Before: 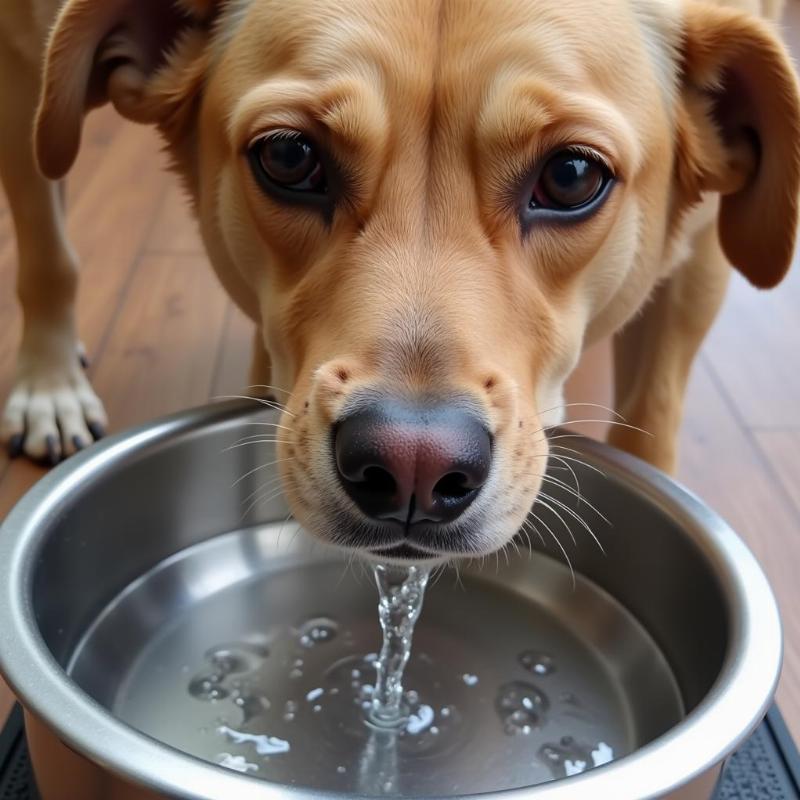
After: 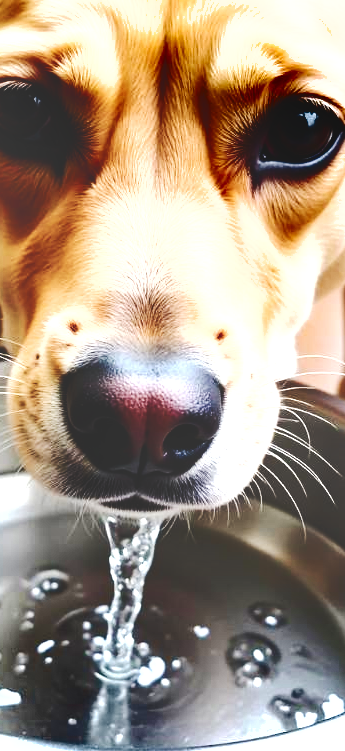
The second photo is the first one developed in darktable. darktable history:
shadows and highlights: radius 173.27, shadows 27.35, white point adjustment 3.2, highlights -68.73, soften with gaussian
exposure: black level correction 0, exposure 1.466 EV, compensate exposure bias true, compensate highlight preservation false
crop: left 33.658%, top 6.06%, right 23.111%
tone curve: curves: ch0 [(0, 0) (0.003, 0.334) (0.011, 0.338) (0.025, 0.338) (0.044, 0.338) (0.069, 0.339) (0.1, 0.342) (0.136, 0.343) (0.177, 0.349) (0.224, 0.36) (0.277, 0.385) (0.335, 0.42) (0.399, 0.465) (0.468, 0.535) (0.543, 0.632) (0.623, 0.73) (0.709, 0.814) (0.801, 0.879) (0.898, 0.935) (1, 1)], preserve colors none
tone equalizer: edges refinement/feathering 500, mask exposure compensation -1.57 EV, preserve details no
